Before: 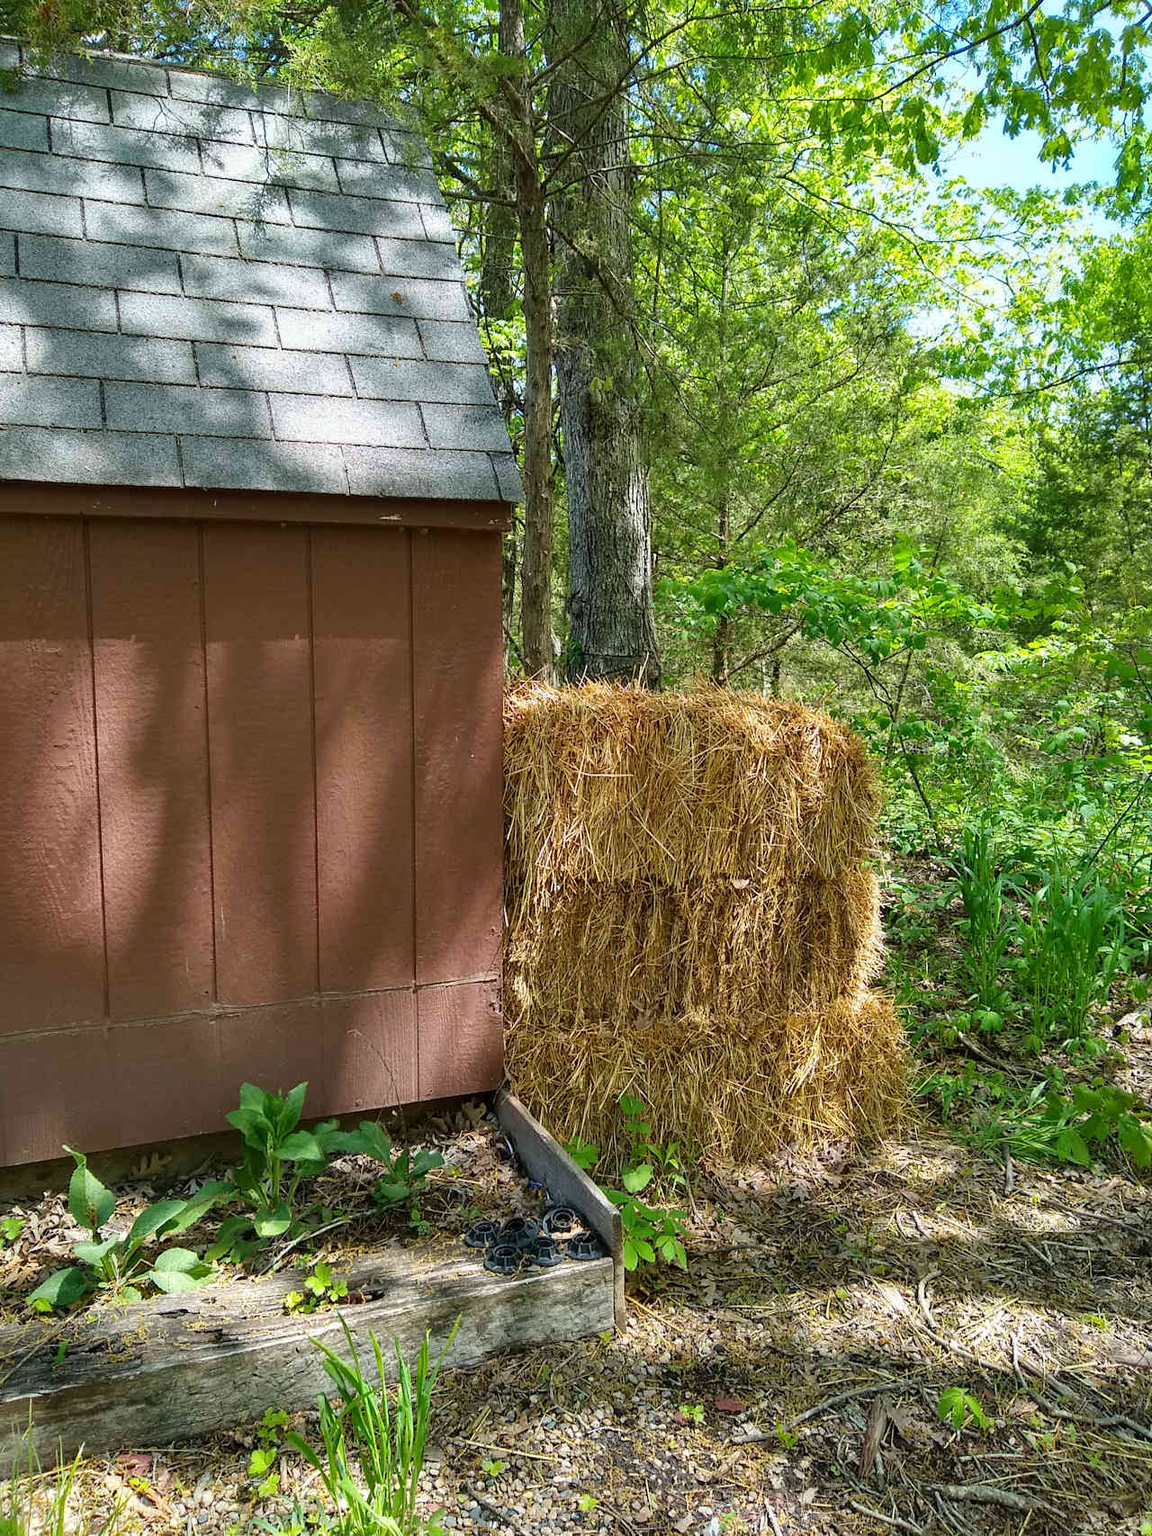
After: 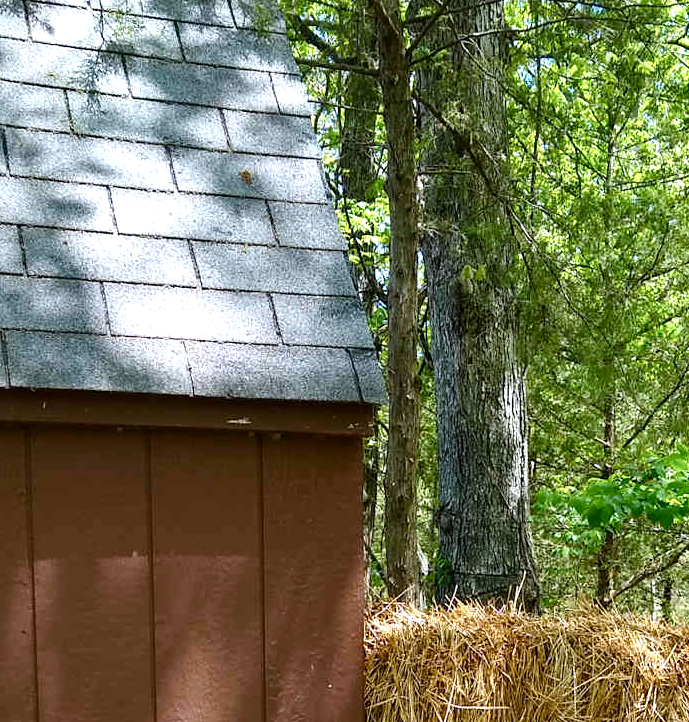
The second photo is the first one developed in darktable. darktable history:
crop: left 15.306%, top 9.065%, right 30.789%, bottom 48.638%
white balance: red 0.984, blue 1.059
color balance rgb: shadows lift › luminance -20%, power › hue 72.24°, highlights gain › luminance 15%, global offset › hue 171.6°, perceptual saturation grading › highlights -30%, perceptual saturation grading › shadows 20%, global vibrance 30%, contrast 10%
